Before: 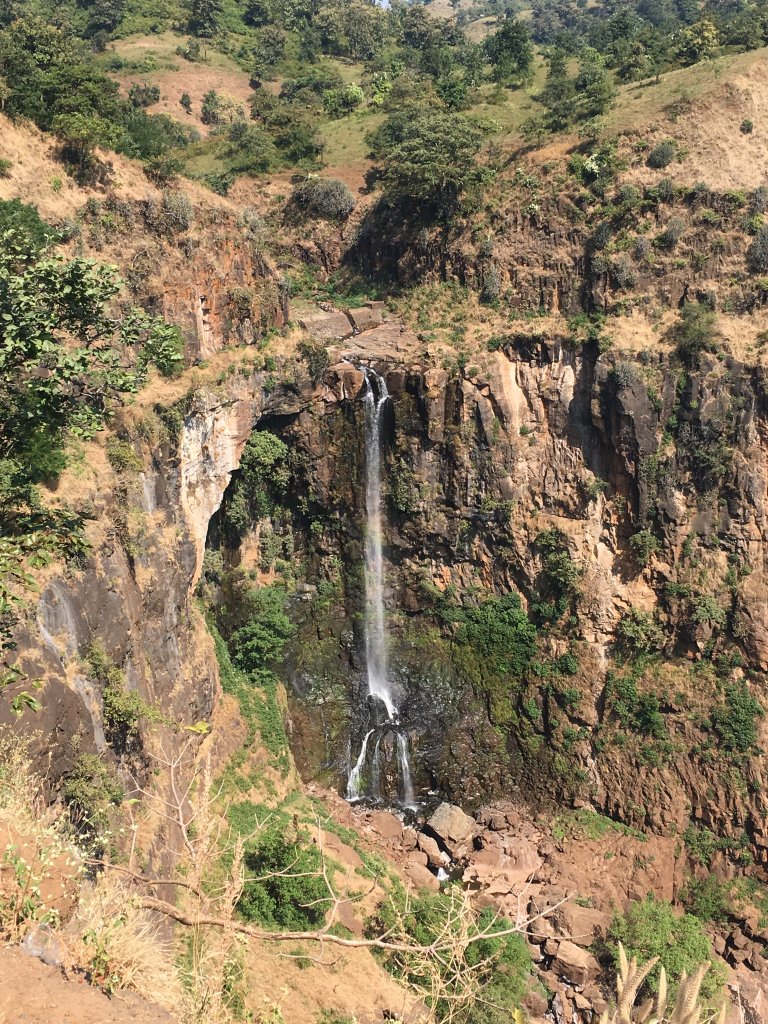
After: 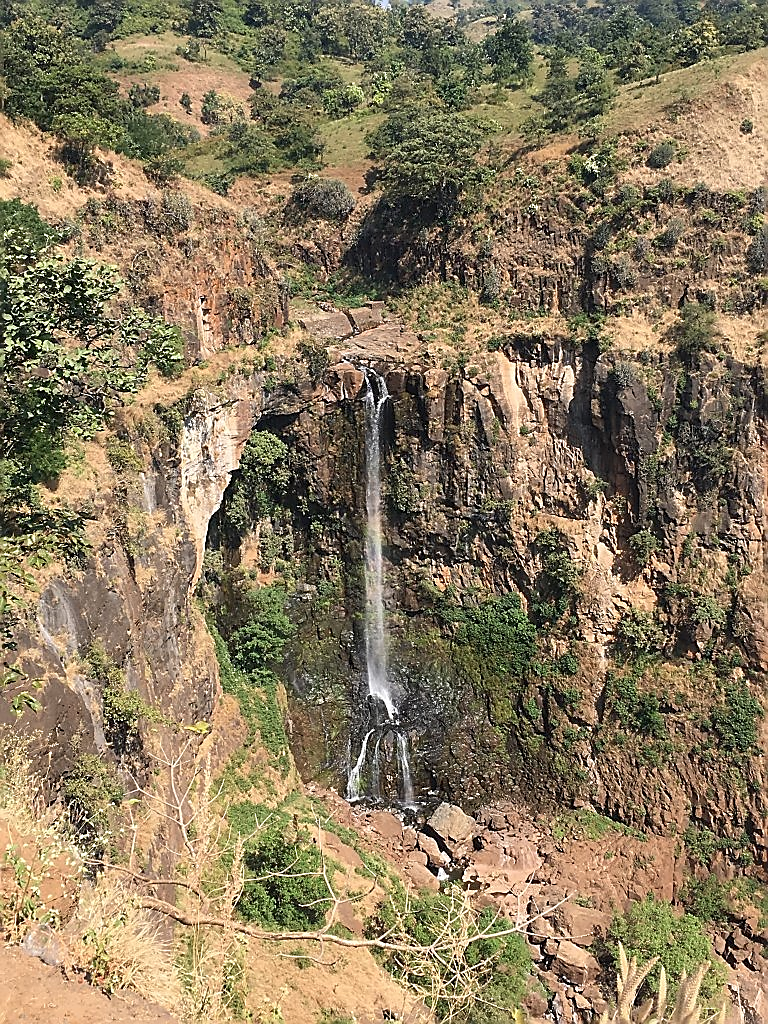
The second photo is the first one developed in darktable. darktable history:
sharpen: radius 1.371, amount 1.248, threshold 0.822
